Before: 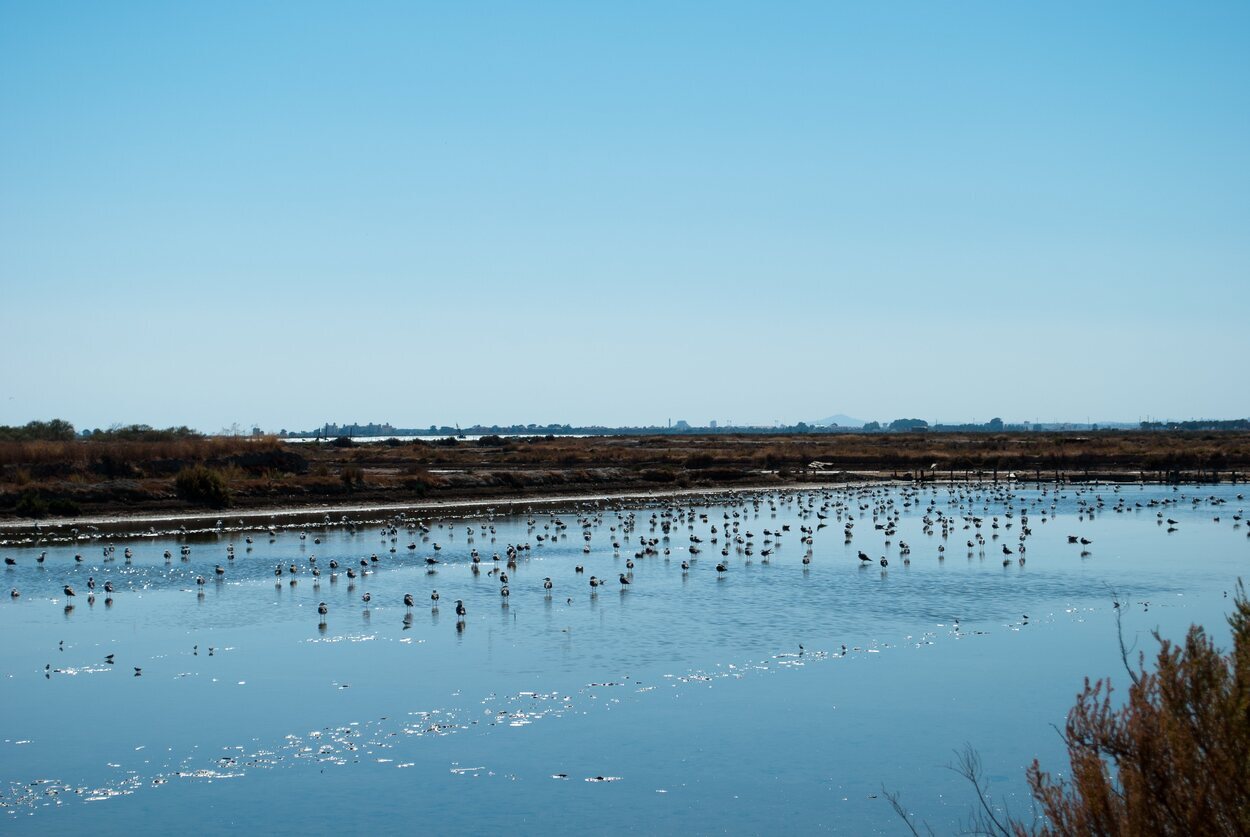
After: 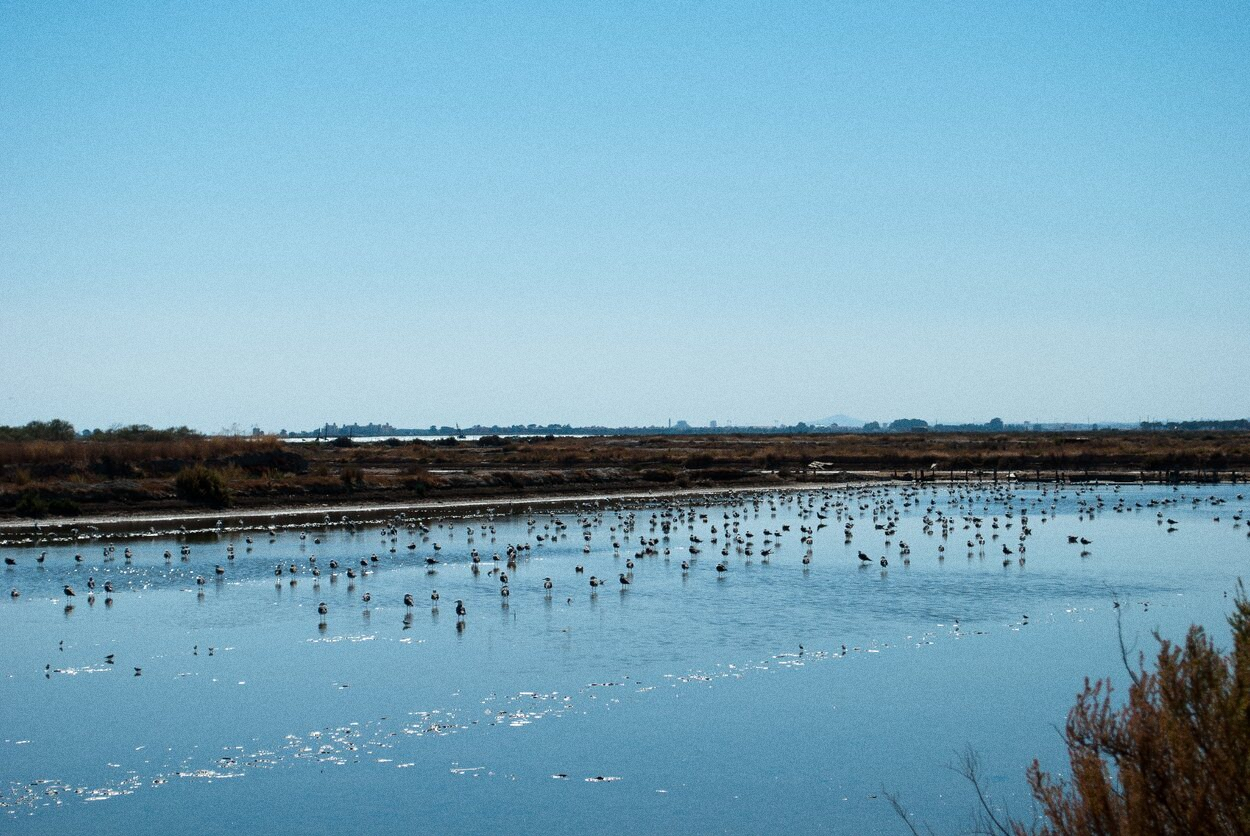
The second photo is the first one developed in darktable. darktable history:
exposure: compensate highlight preservation false
crop: bottom 0.071%
grain: coarseness 0.09 ISO
